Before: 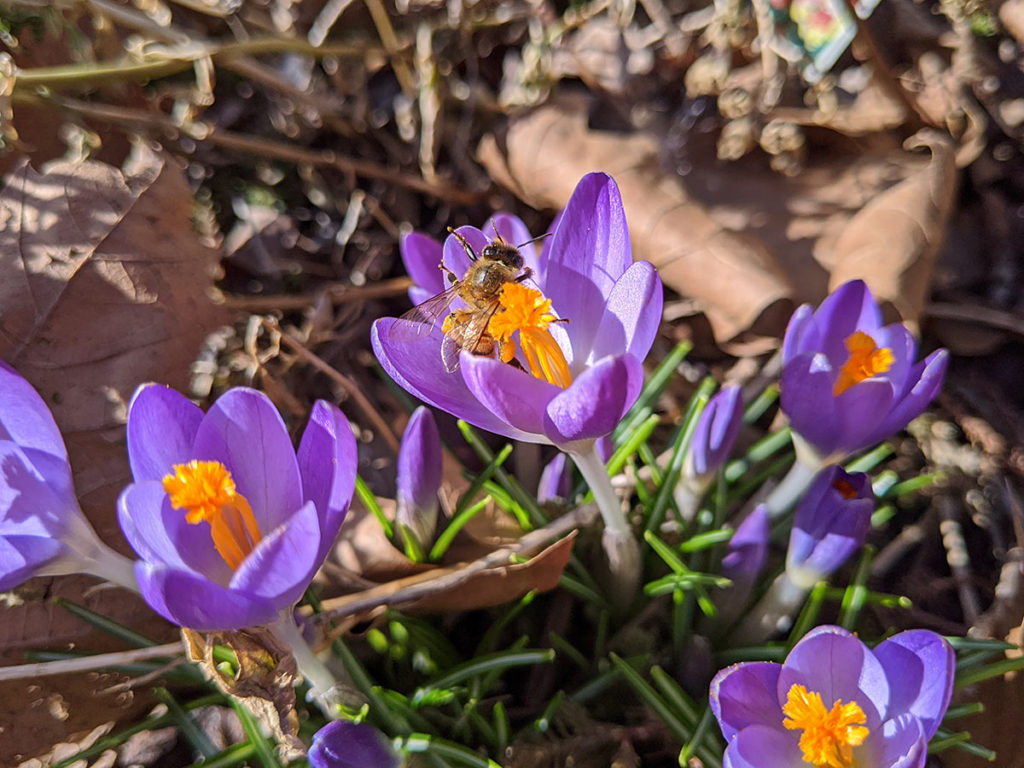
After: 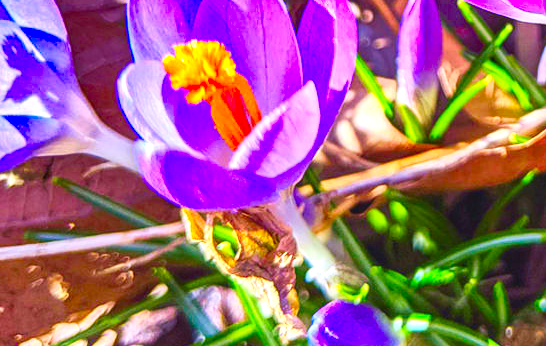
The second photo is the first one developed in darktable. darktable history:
exposure: exposure 1 EV, compensate highlight preservation false
crop and rotate: top 54.778%, right 46.61%, bottom 0.159%
contrast brightness saturation: contrast 0.2, brightness 0.2, saturation 0.8
white balance: red 0.926, green 1.003, blue 1.133
color balance rgb: shadows lift › chroma 3%, shadows lift › hue 280.8°, power › hue 330°, highlights gain › chroma 3%, highlights gain › hue 75.6°, global offset › luminance 0.7%, perceptual saturation grading › global saturation 20%, perceptual saturation grading › highlights -25%, perceptual saturation grading › shadows 50%, global vibrance 20.33%
shadows and highlights: shadows 20.91, highlights -82.73, soften with gaussian
velvia: on, module defaults
local contrast: on, module defaults
